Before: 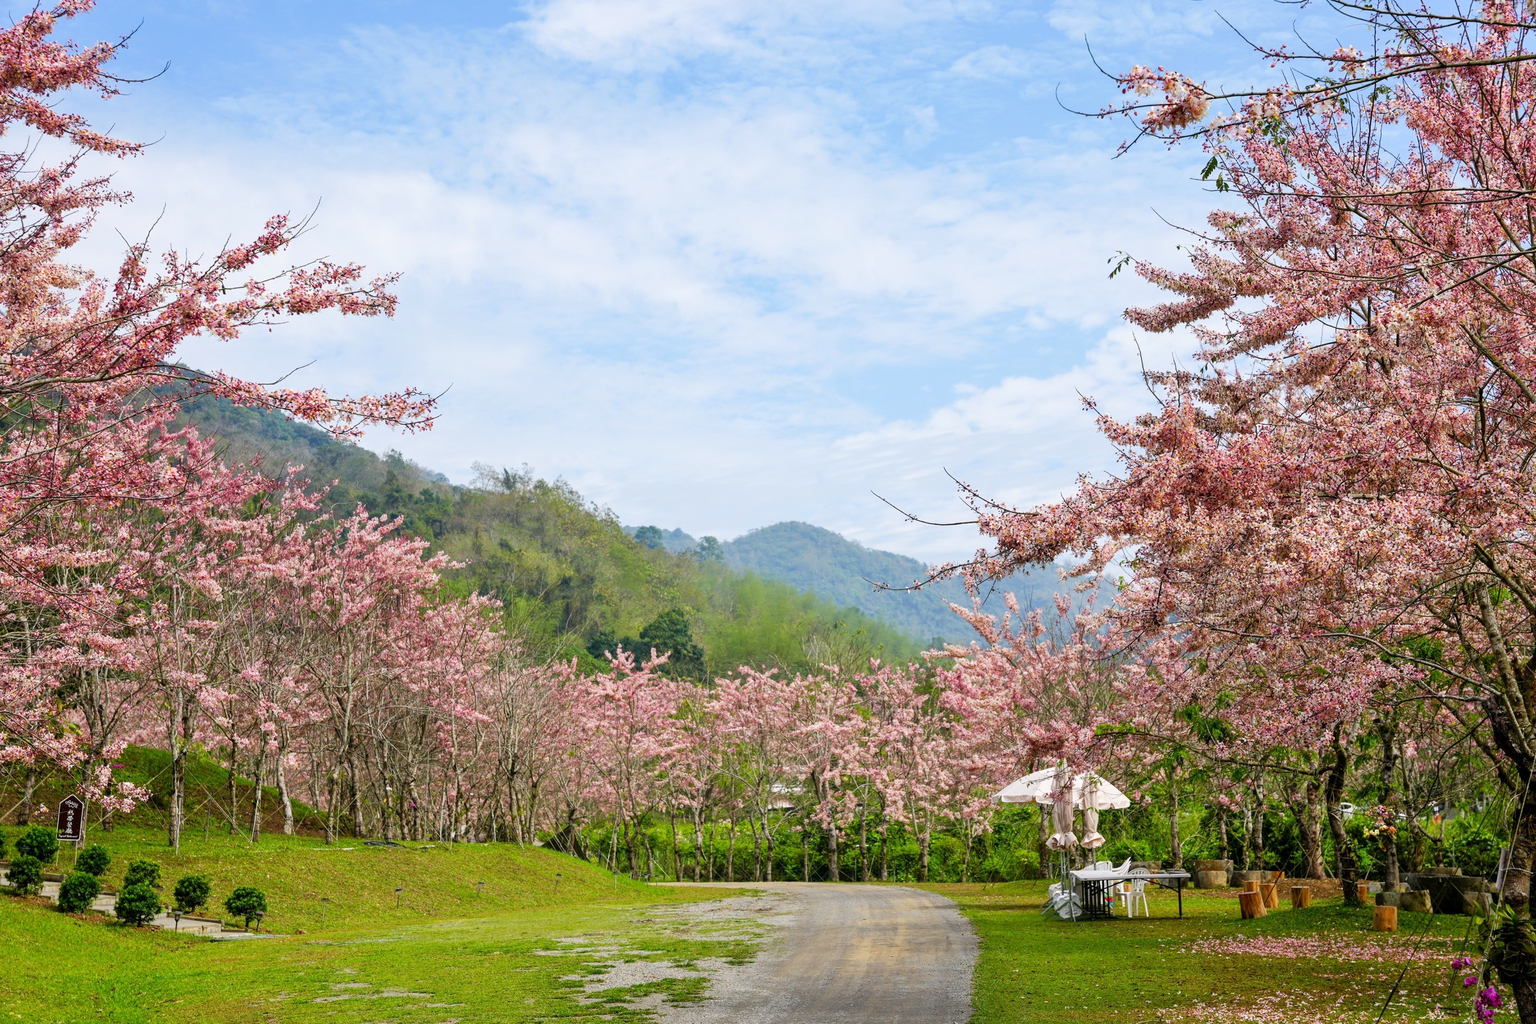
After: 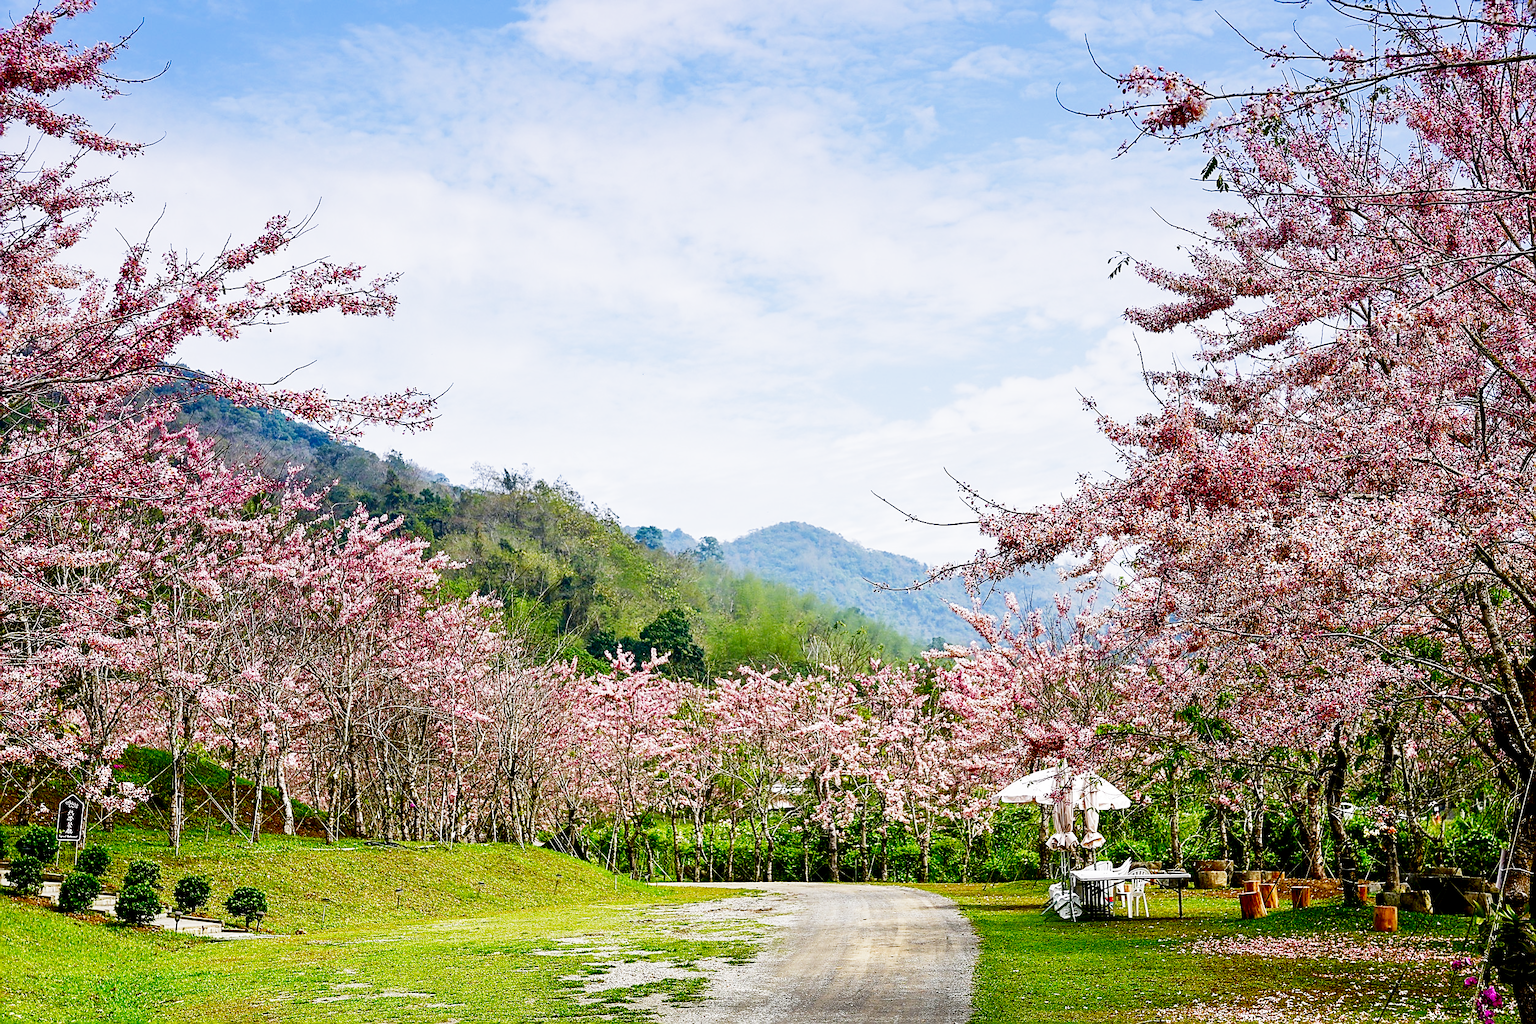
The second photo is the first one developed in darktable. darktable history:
graduated density: hue 238.83°, saturation 50%
filmic rgb: middle gray luminance 10%, black relative exposure -8.61 EV, white relative exposure 3.3 EV, threshold 6 EV, target black luminance 0%, hardness 5.2, latitude 44.69%, contrast 1.302, highlights saturation mix 5%, shadows ↔ highlights balance 24.64%, add noise in highlights 0, preserve chrominance no, color science v3 (2019), use custom middle-gray values true, iterations of high-quality reconstruction 0, contrast in highlights soft, enable highlight reconstruction true
contrast brightness saturation: contrast 0.1, brightness -0.26, saturation 0.14
sharpen: radius 1.4, amount 1.25, threshold 0.7
